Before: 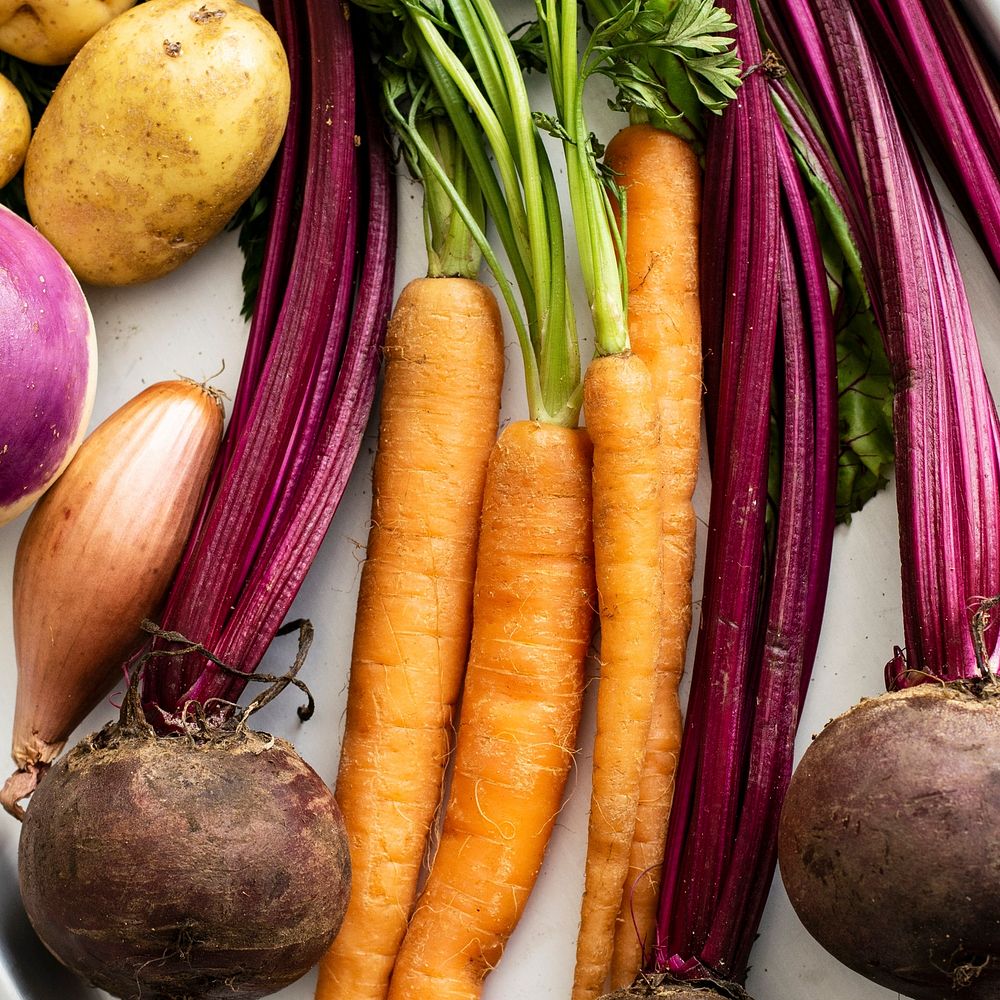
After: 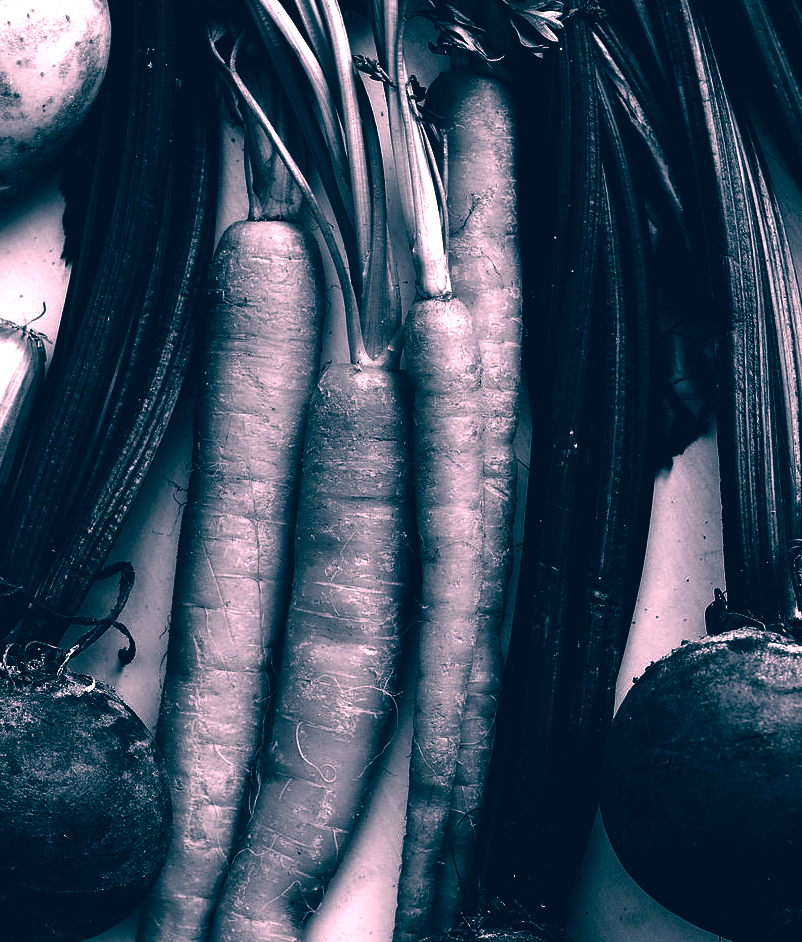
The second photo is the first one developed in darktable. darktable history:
color balance rgb: linear chroma grading › global chroma 15%, perceptual saturation grading › global saturation 30%
exposure: exposure 0.515 EV, compensate highlight preservation false
color correction: highlights a* 17.03, highlights b* 0.205, shadows a* -15.38, shadows b* -14.56, saturation 1.5
crop and rotate: left 17.959%, top 5.771%, right 1.742%
contrast brightness saturation: contrast 0.02, brightness -1, saturation -1
